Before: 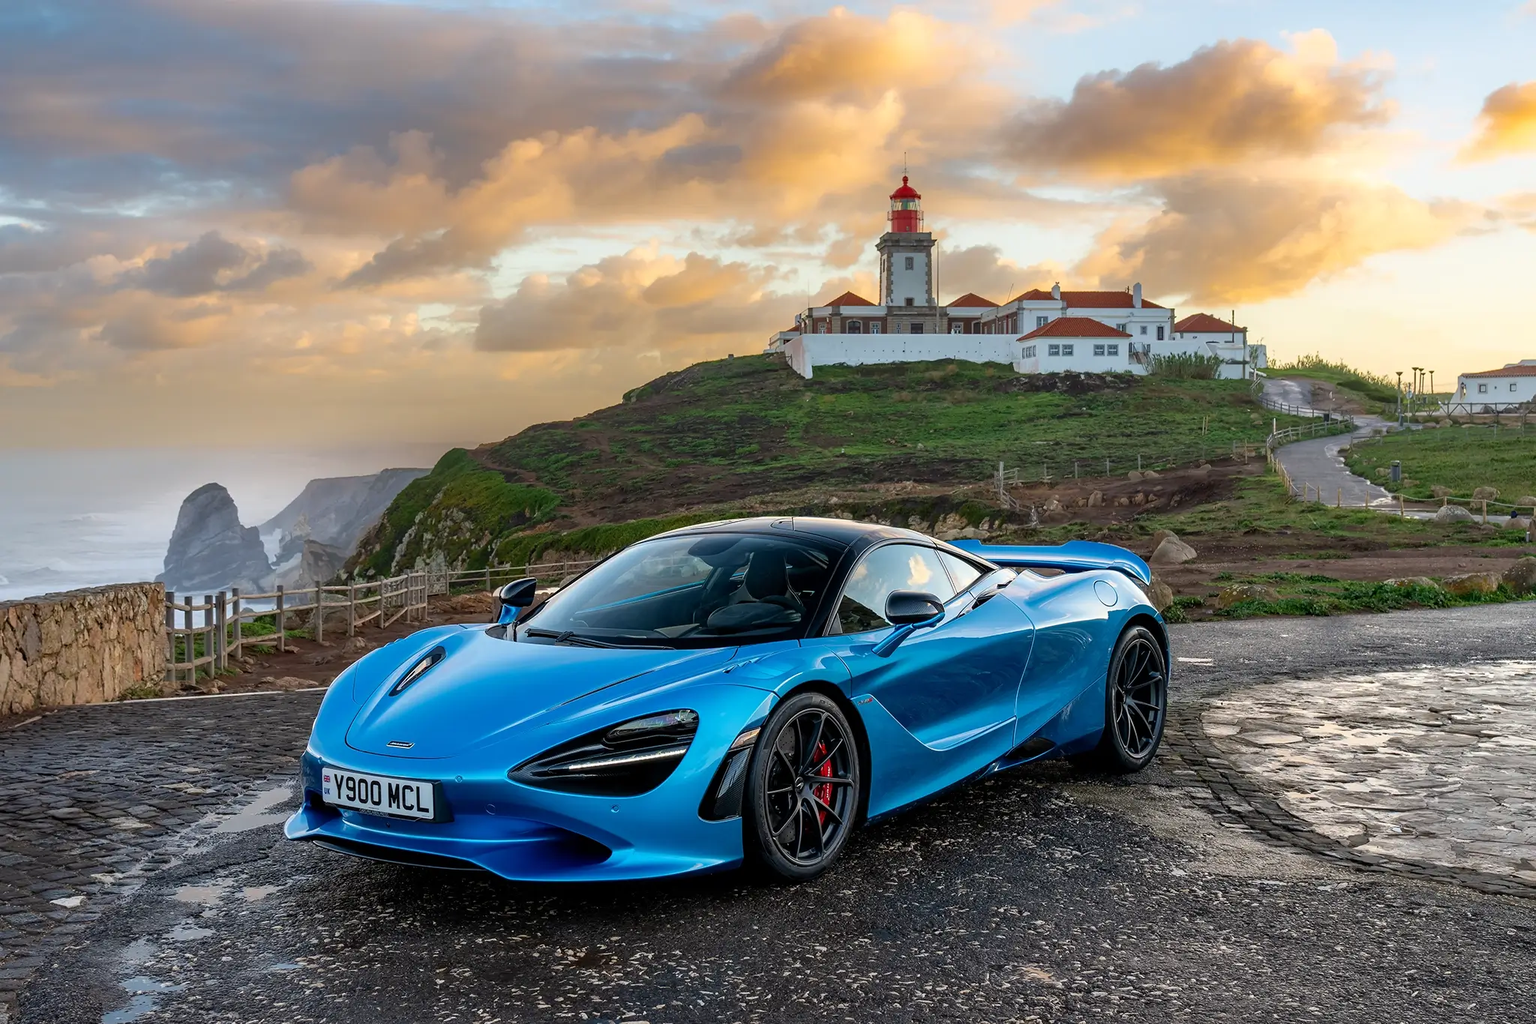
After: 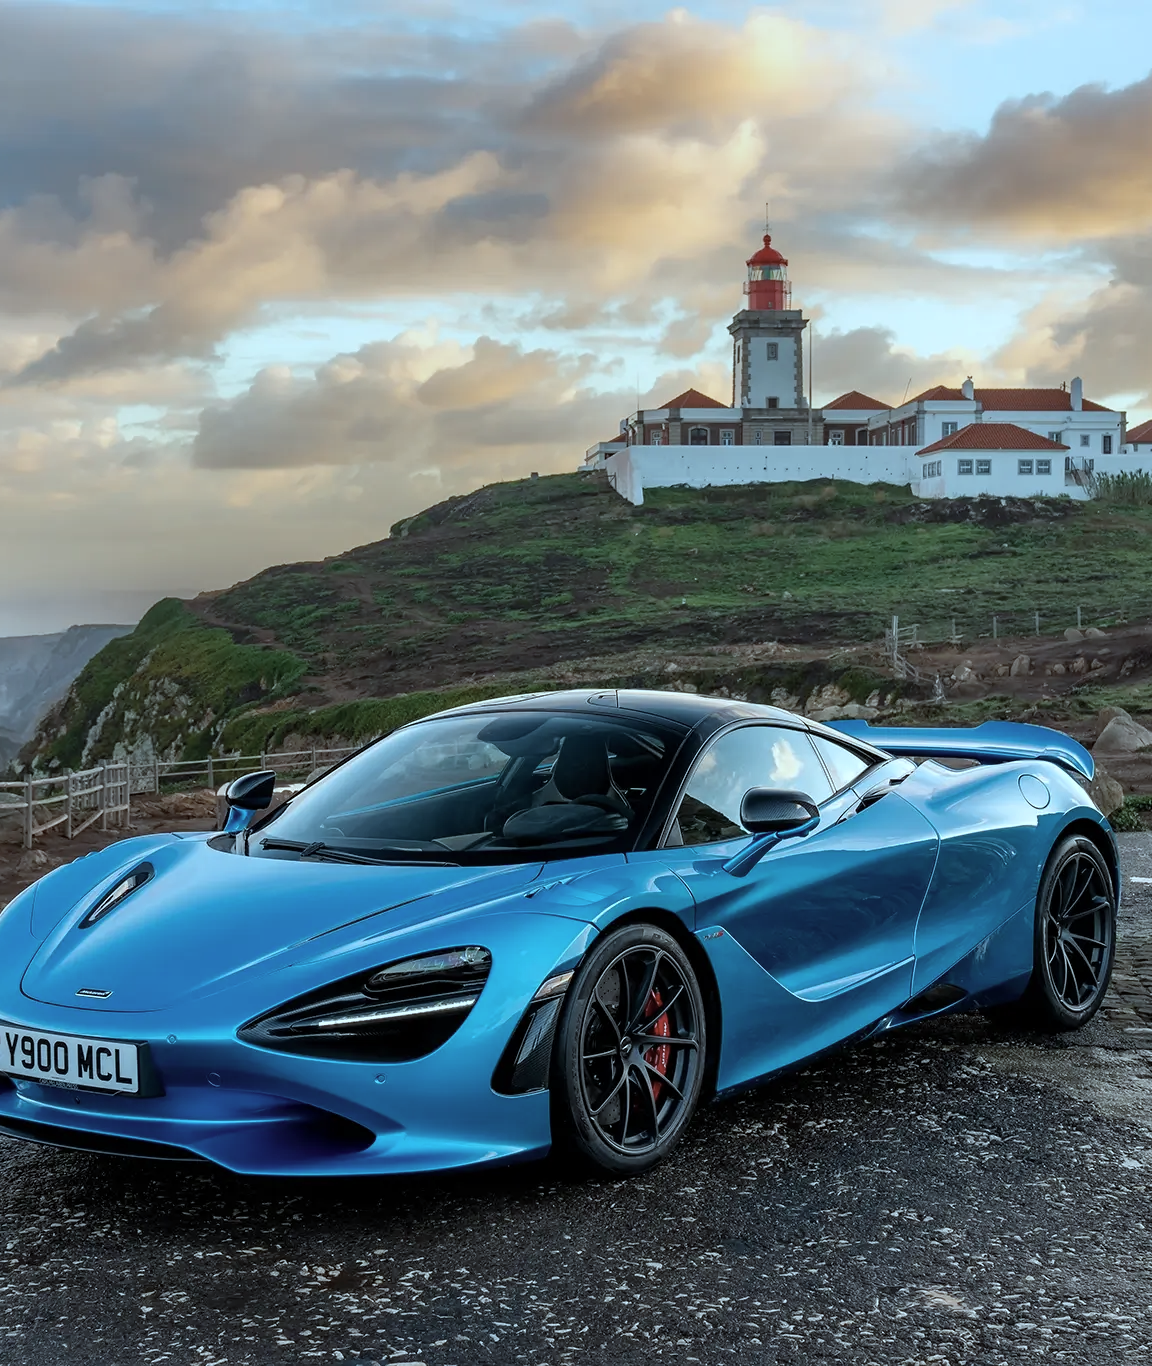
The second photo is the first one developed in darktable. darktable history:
color correction: highlights a* -12.64, highlights b* -18.1, saturation 0.7
crop: left 21.496%, right 22.254%
